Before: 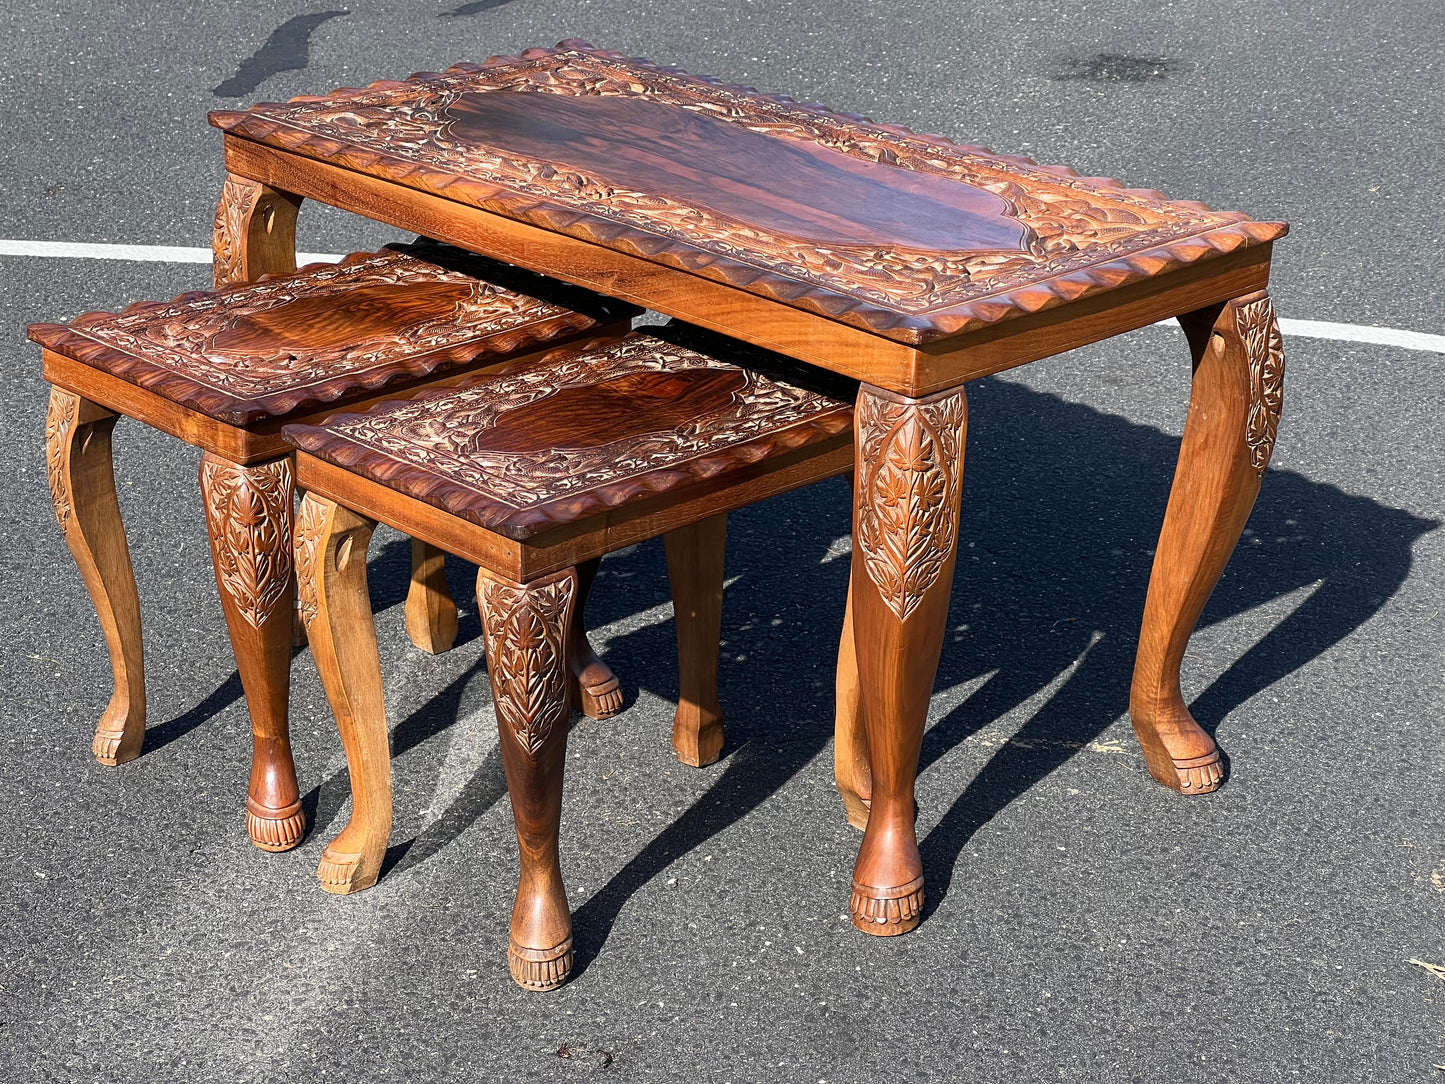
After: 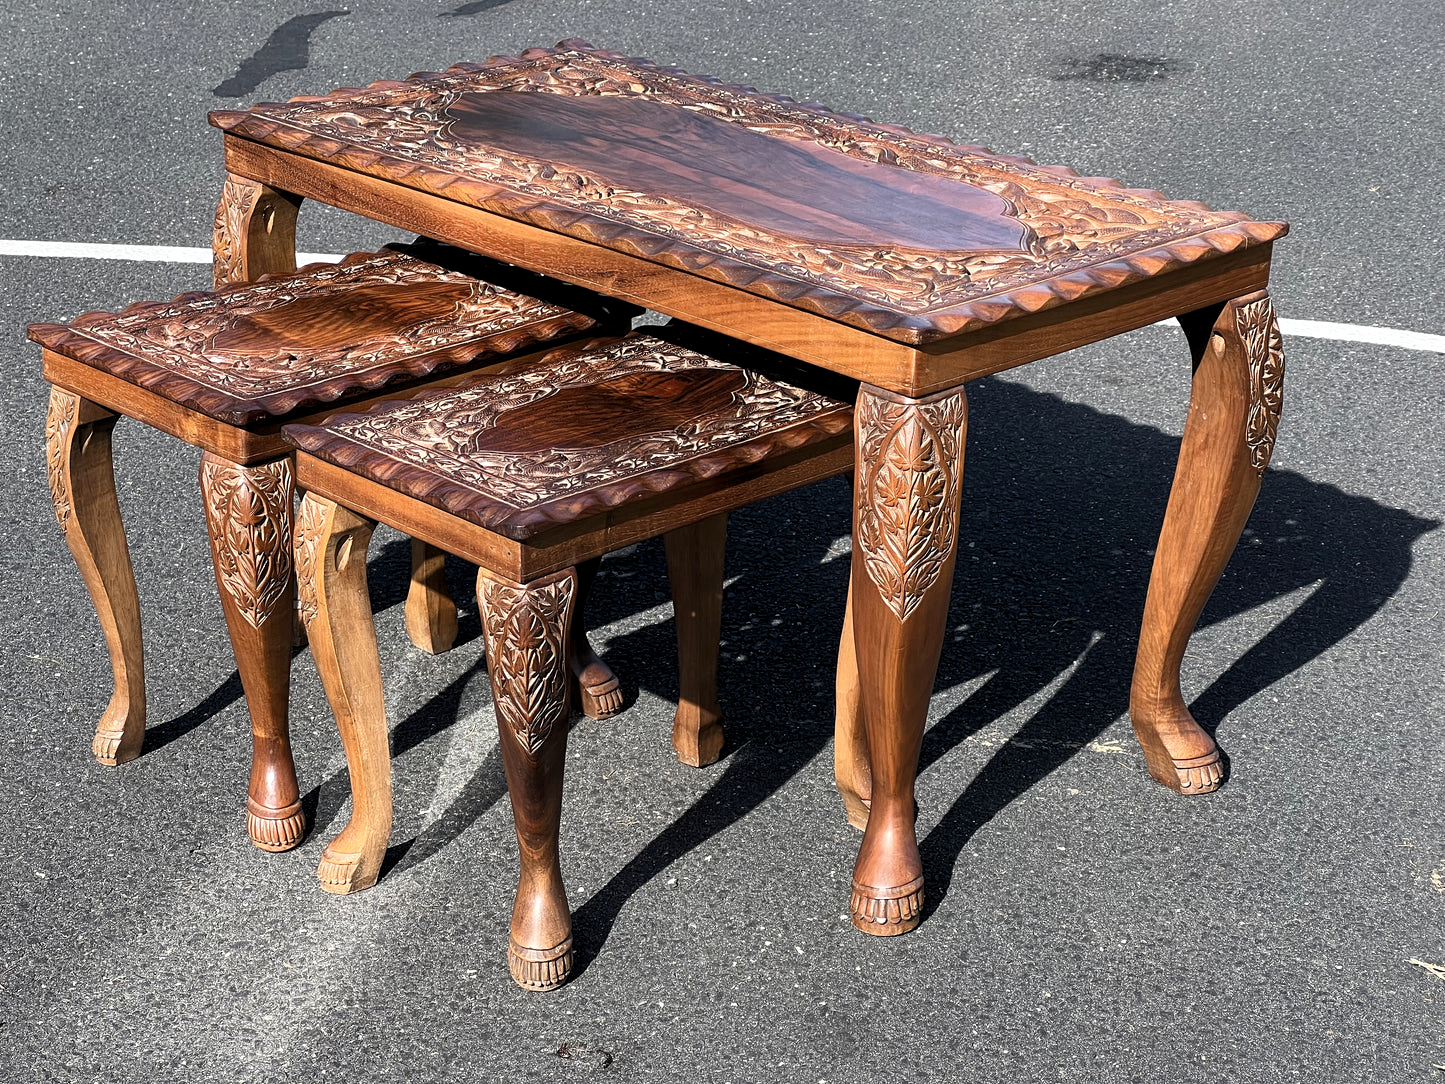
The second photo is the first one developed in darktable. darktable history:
contrast brightness saturation: contrast 0.105, saturation -0.175
levels: black 0.021%, levels [0.031, 0.5, 0.969]
